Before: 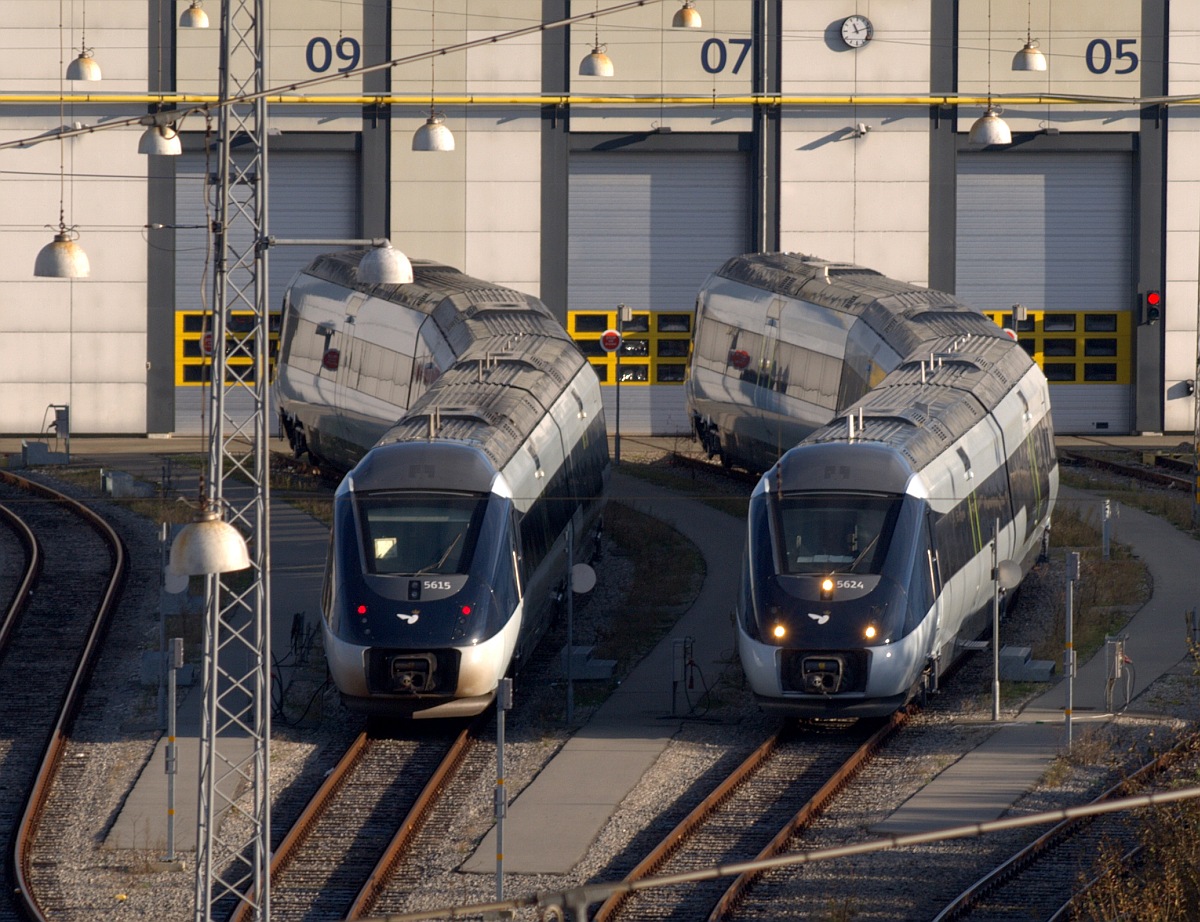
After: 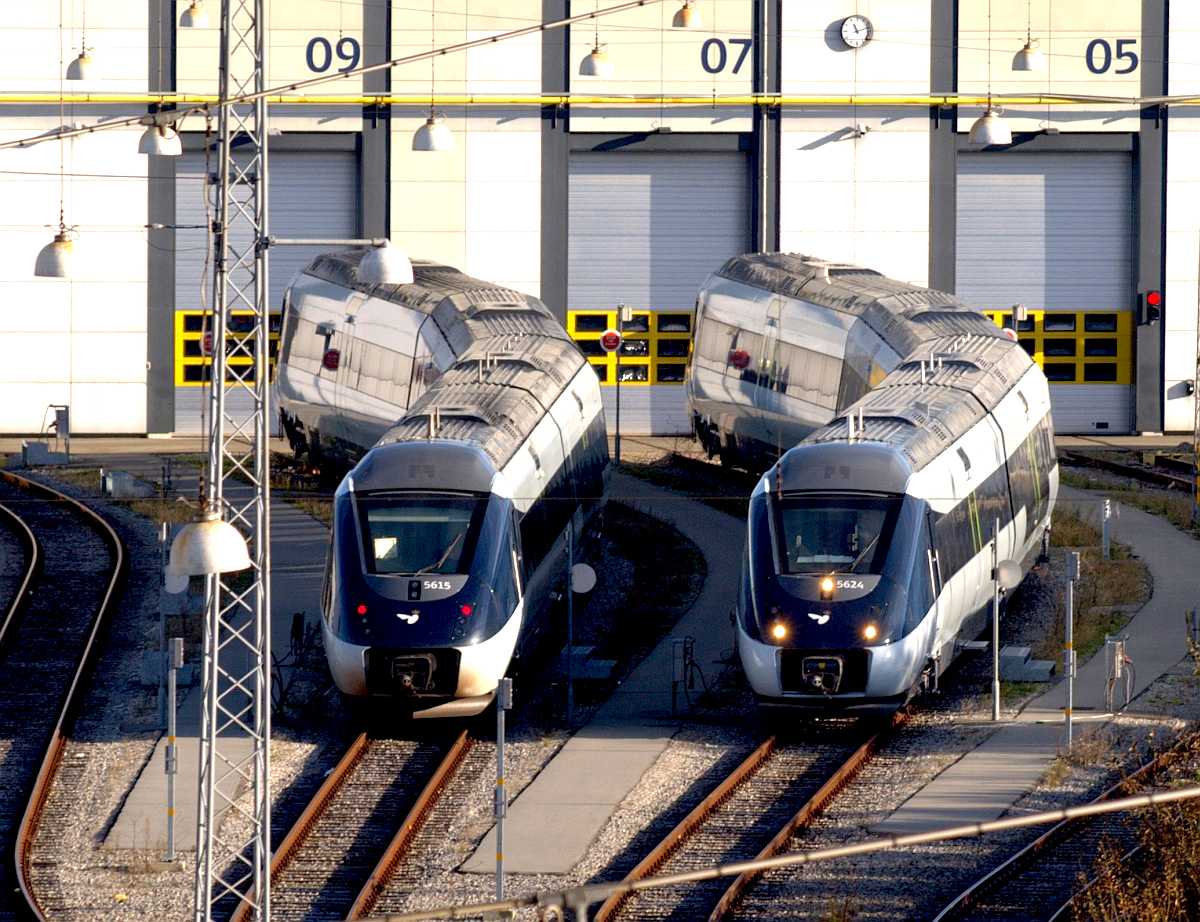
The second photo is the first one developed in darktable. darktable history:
exposure: black level correction 0.011, exposure 1.086 EV, compensate highlight preservation false
